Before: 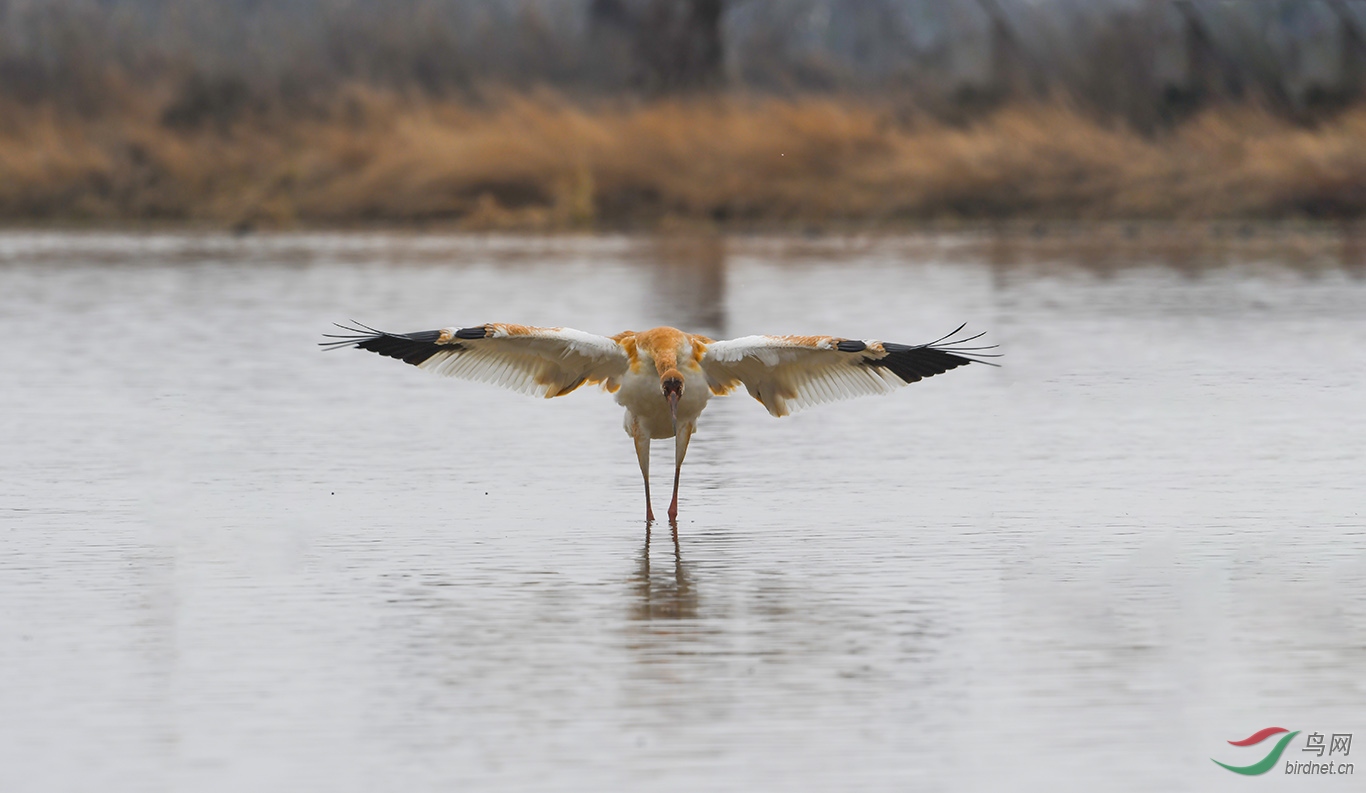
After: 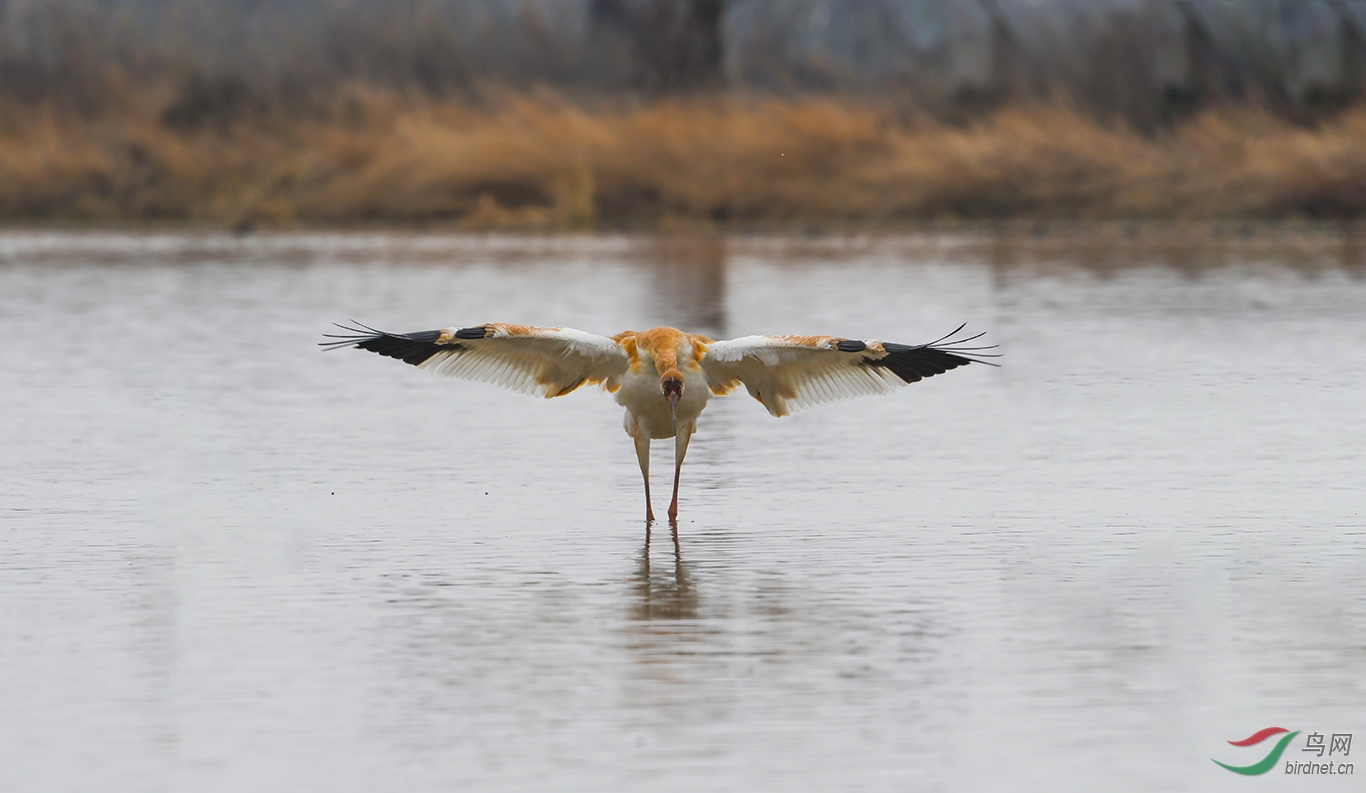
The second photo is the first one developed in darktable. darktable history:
contrast brightness saturation: contrast -0.013, brightness -0.015, saturation 0.041
